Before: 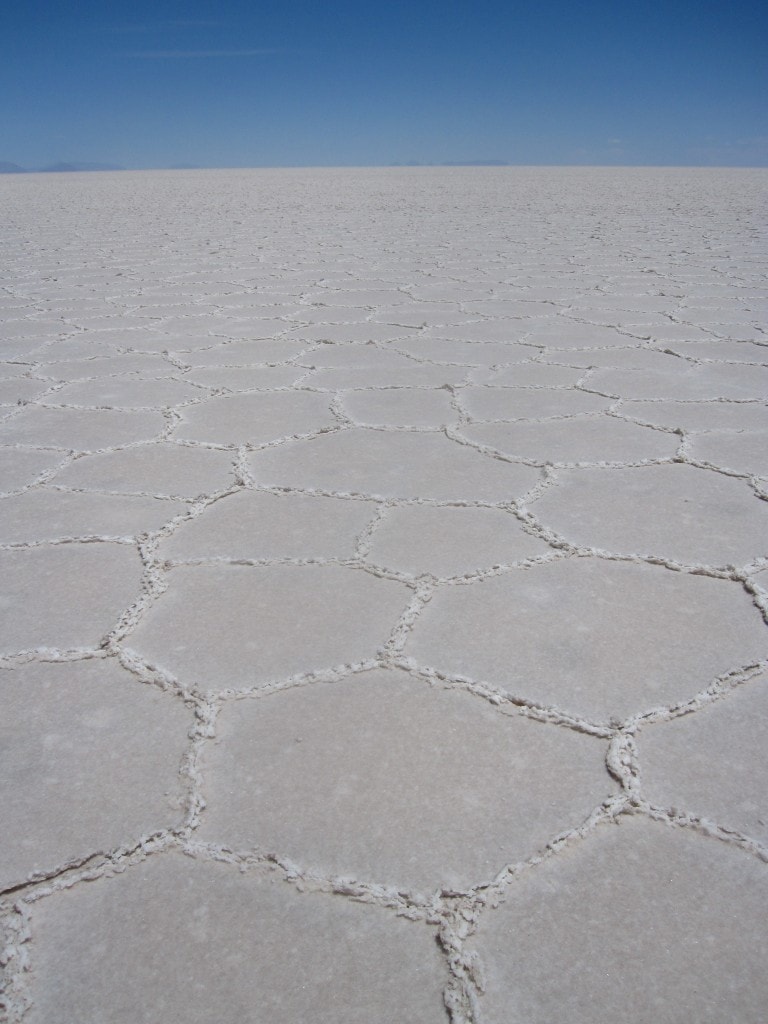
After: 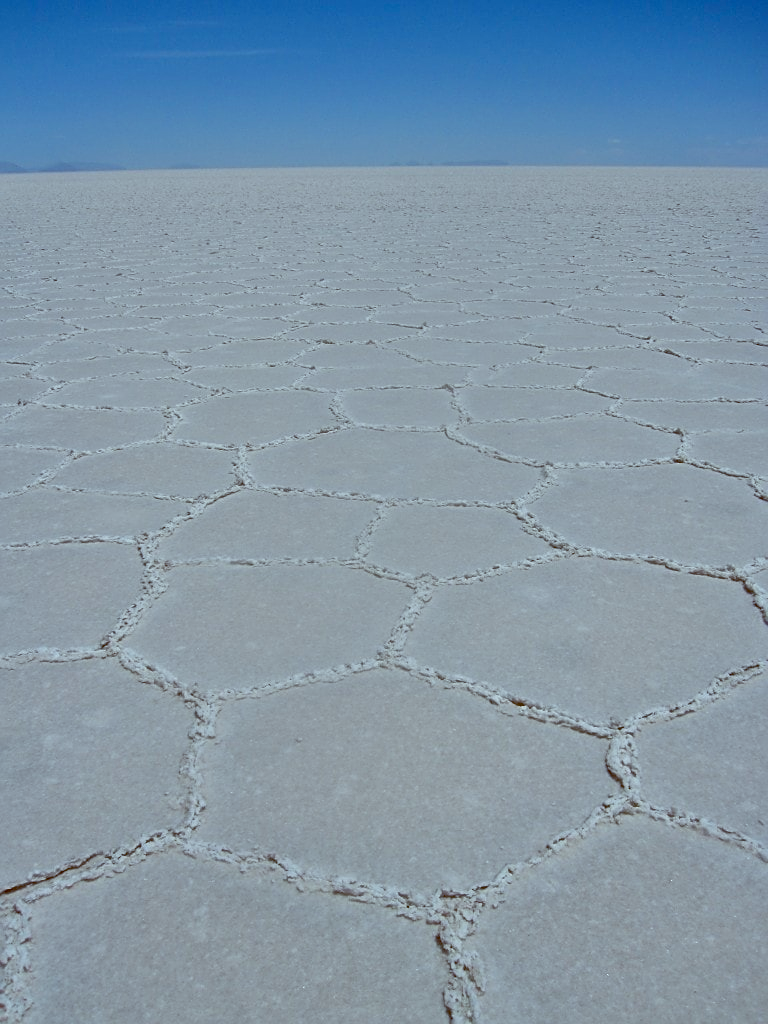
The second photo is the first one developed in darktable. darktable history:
white balance: red 0.982, blue 1.018
tone equalizer: -7 EV 0.15 EV, -6 EV 0.6 EV, -5 EV 1.15 EV, -4 EV 1.33 EV, -3 EV 1.15 EV, -2 EV 0.6 EV, -1 EV 0.15 EV, mask exposure compensation -0.5 EV
sharpen: on, module defaults
color correction: highlights a* -6.69, highlights b* 0.49
color balance: lift [1, 1.015, 1.004, 0.985], gamma [1, 0.958, 0.971, 1.042], gain [1, 0.956, 0.977, 1.044]
exposure: black level correction 0.009, exposure -0.637 EV, compensate highlight preservation false
